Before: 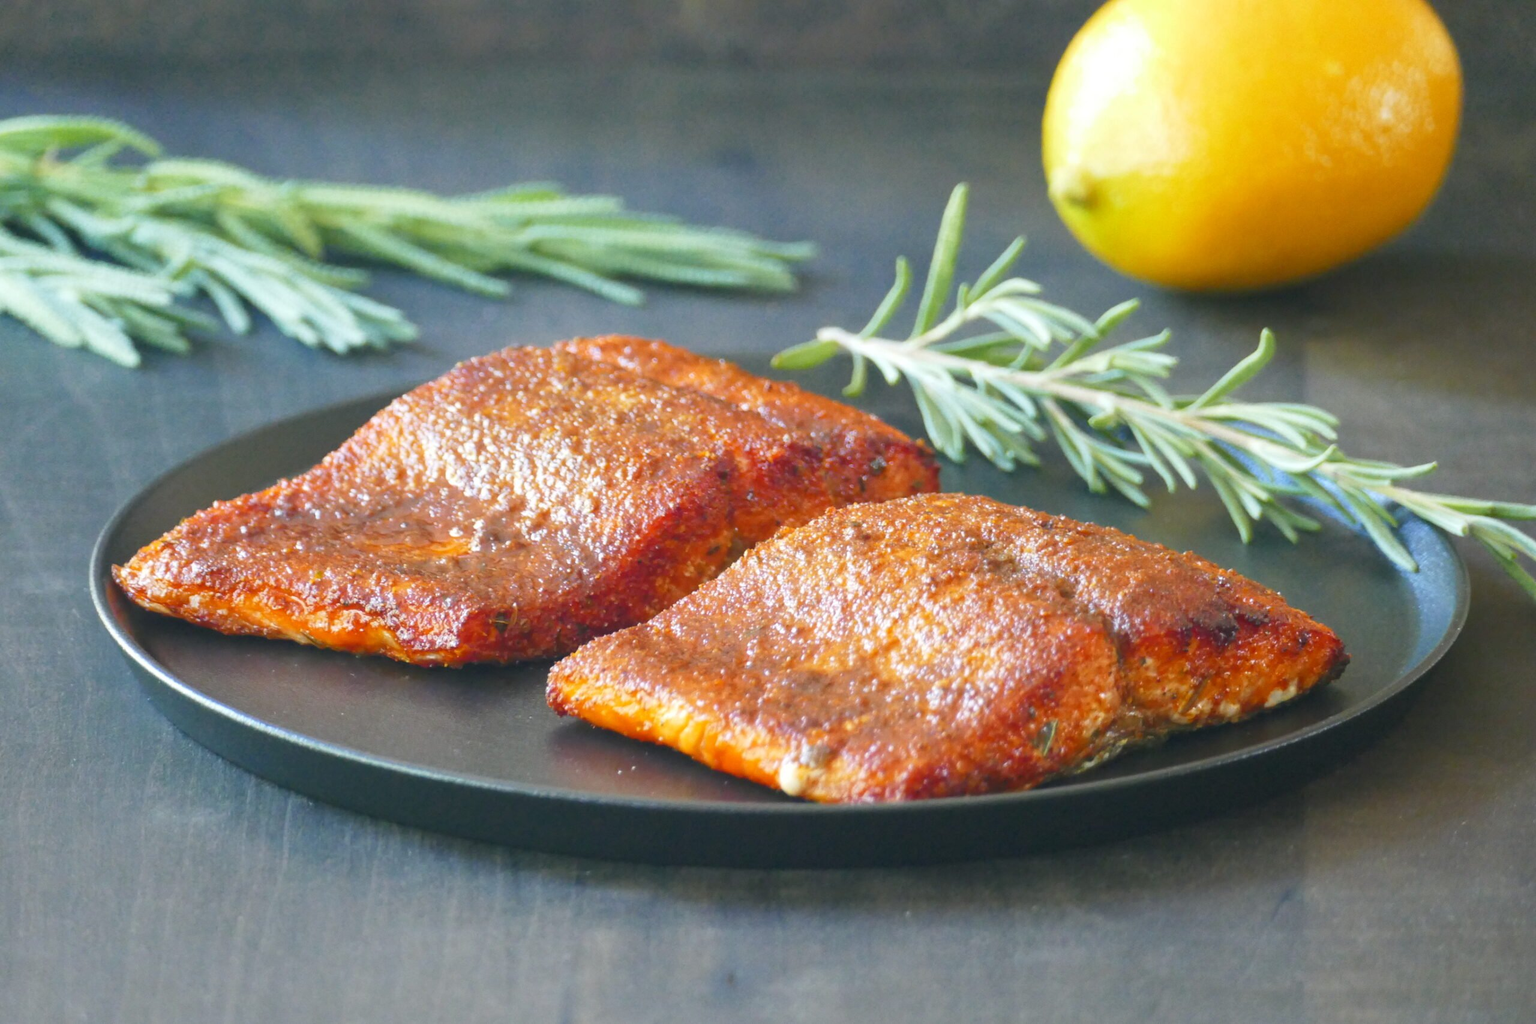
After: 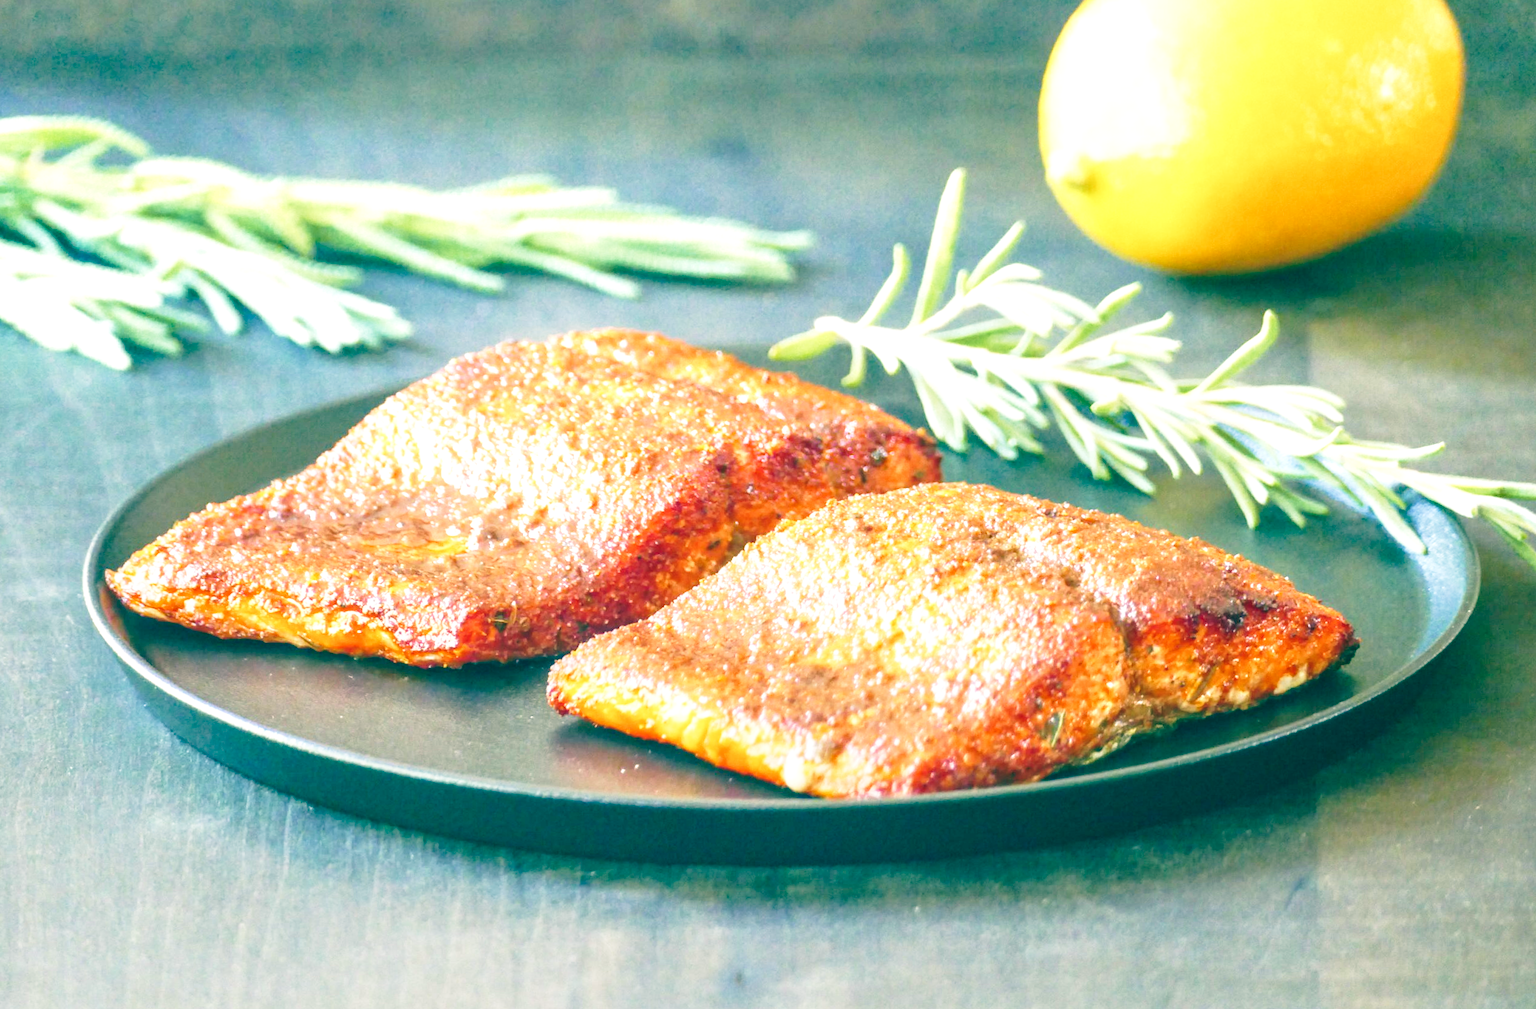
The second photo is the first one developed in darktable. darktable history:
exposure: exposure 0.6 EV, compensate highlight preservation false
color balance: lift [1.005, 0.99, 1.007, 1.01], gamma [1, 0.979, 1.011, 1.021], gain [0.923, 1.098, 1.025, 0.902], input saturation 90.45%, contrast 7.73%, output saturation 105.91%
rotate and perspective: rotation -1°, crop left 0.011, crop right 0.989, crop top 0.025, crop bottom 0.975
tone equalizer: on, module defaults
local contrast: highlights 0%, shadows 0%, detail 133%
velvia: on, module defaults
base curve: curves: ch0 [(0, 0) (0.028, 0.03) (0.121, 0.232) (0.46, 0.748) (0.859, 0.968) (1, 1)], preserve colors none
